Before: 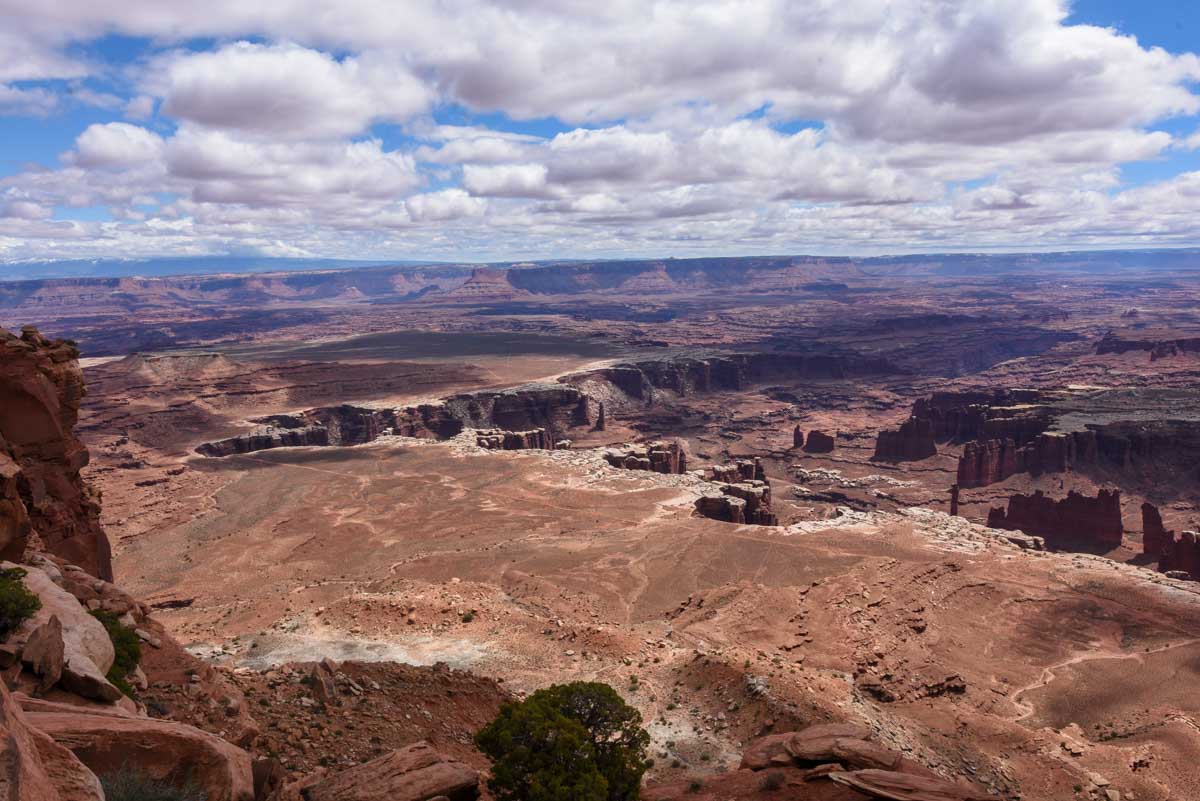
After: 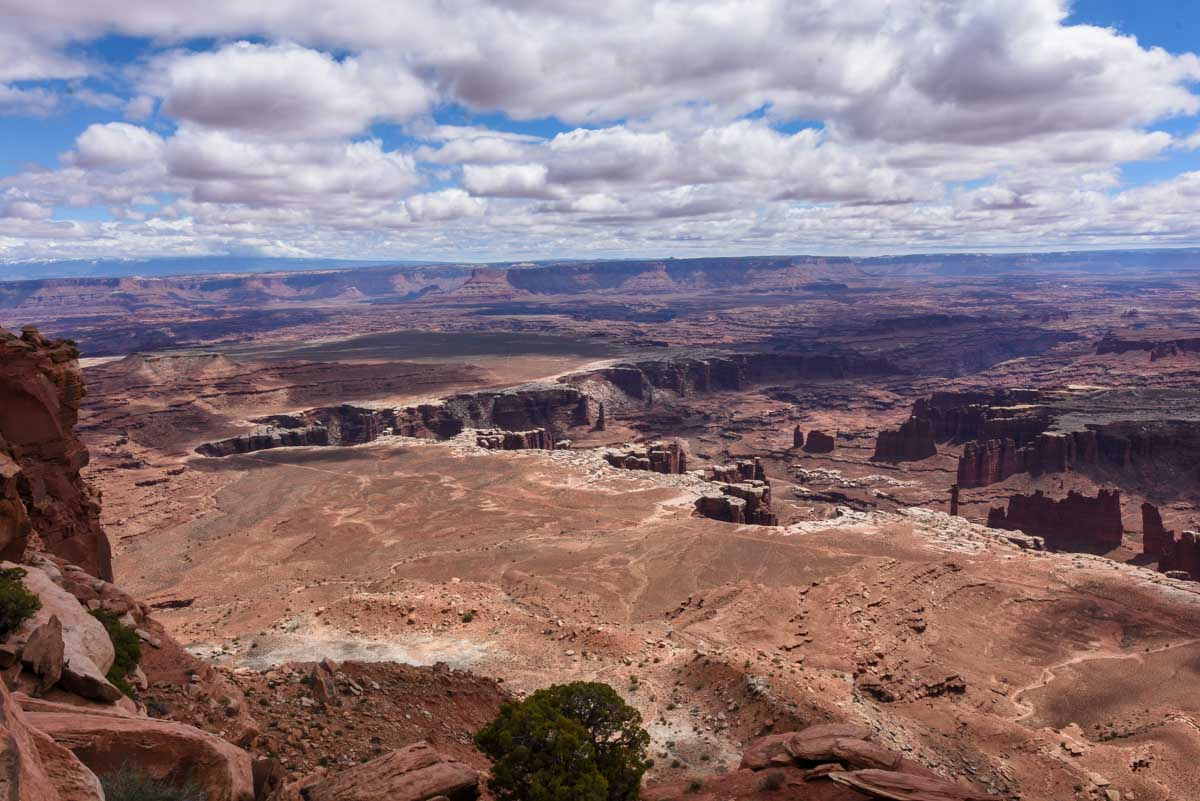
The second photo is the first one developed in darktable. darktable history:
shadows and highlights: radius 264.35, soften with gaussian
